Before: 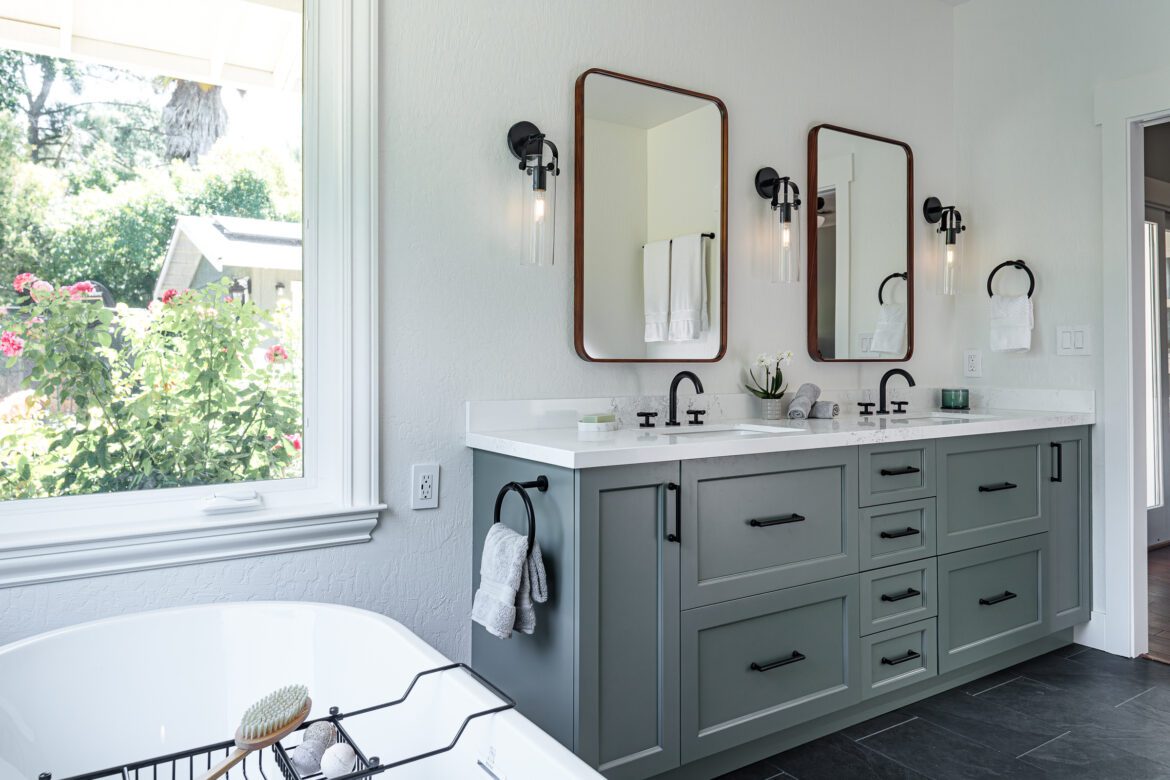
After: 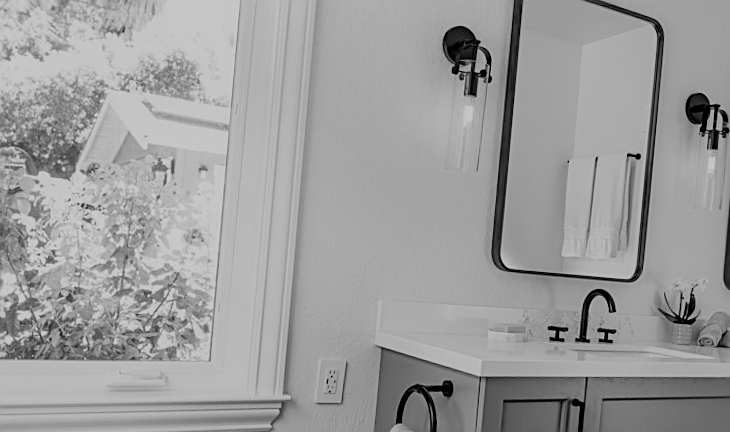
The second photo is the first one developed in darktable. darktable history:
color balance rgb: linear chroma grading › global chroma 15%, perceptual saturation grading › global saturation 30%
filmic rgb: black relative exposure -7.65 EV, white relative exposure 4.56 EV, hardness 3.61
sharpen: radius 1.967
monochrome: a 26.22, b 42.67, size 0.8
color correction: highlights a* 14.46, highlights b* 5.85, shadows a* -5.53, shadows b* -15.24, saturation 0.85
crop and rotate: angle -4.99°, left 2.122%, top 6.945%, right 27.566%, bottom 30.519%
